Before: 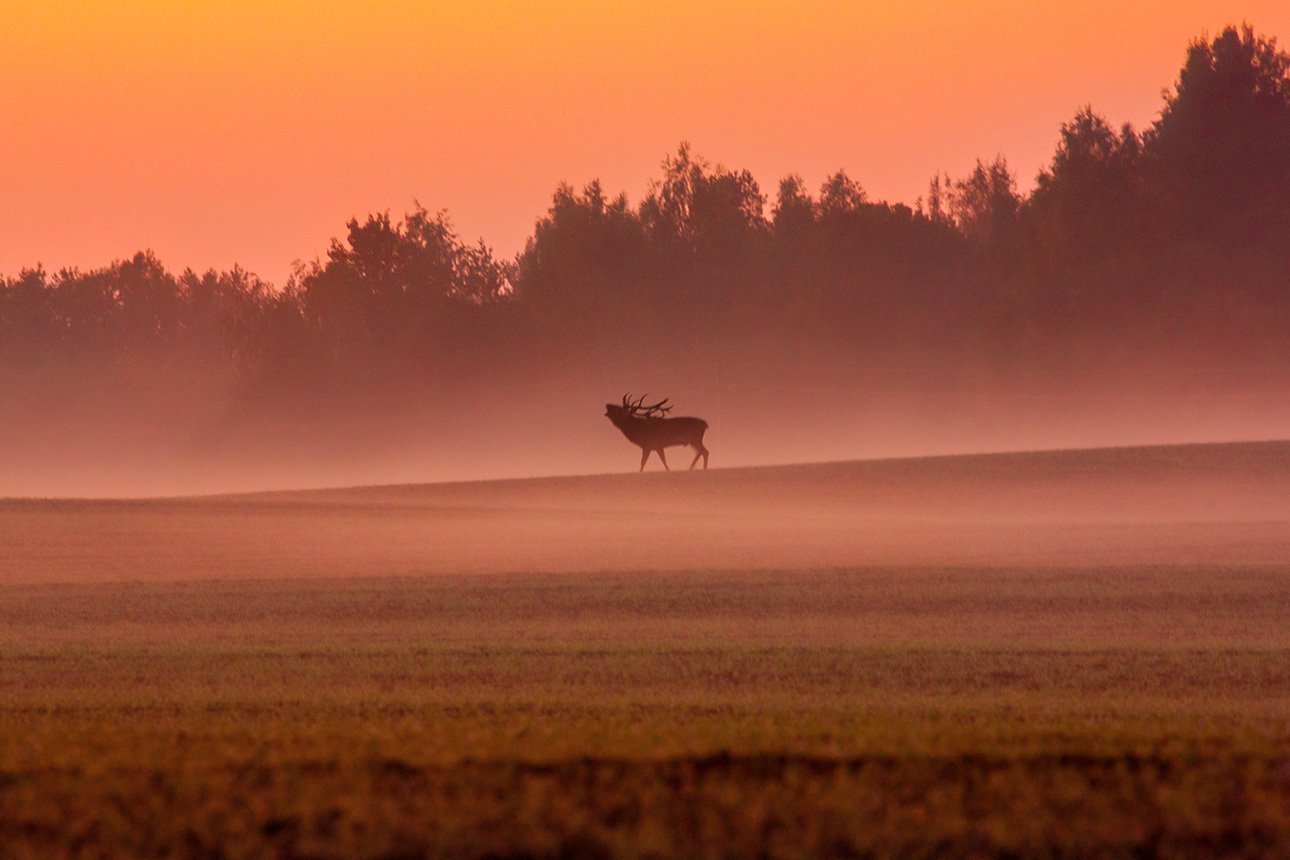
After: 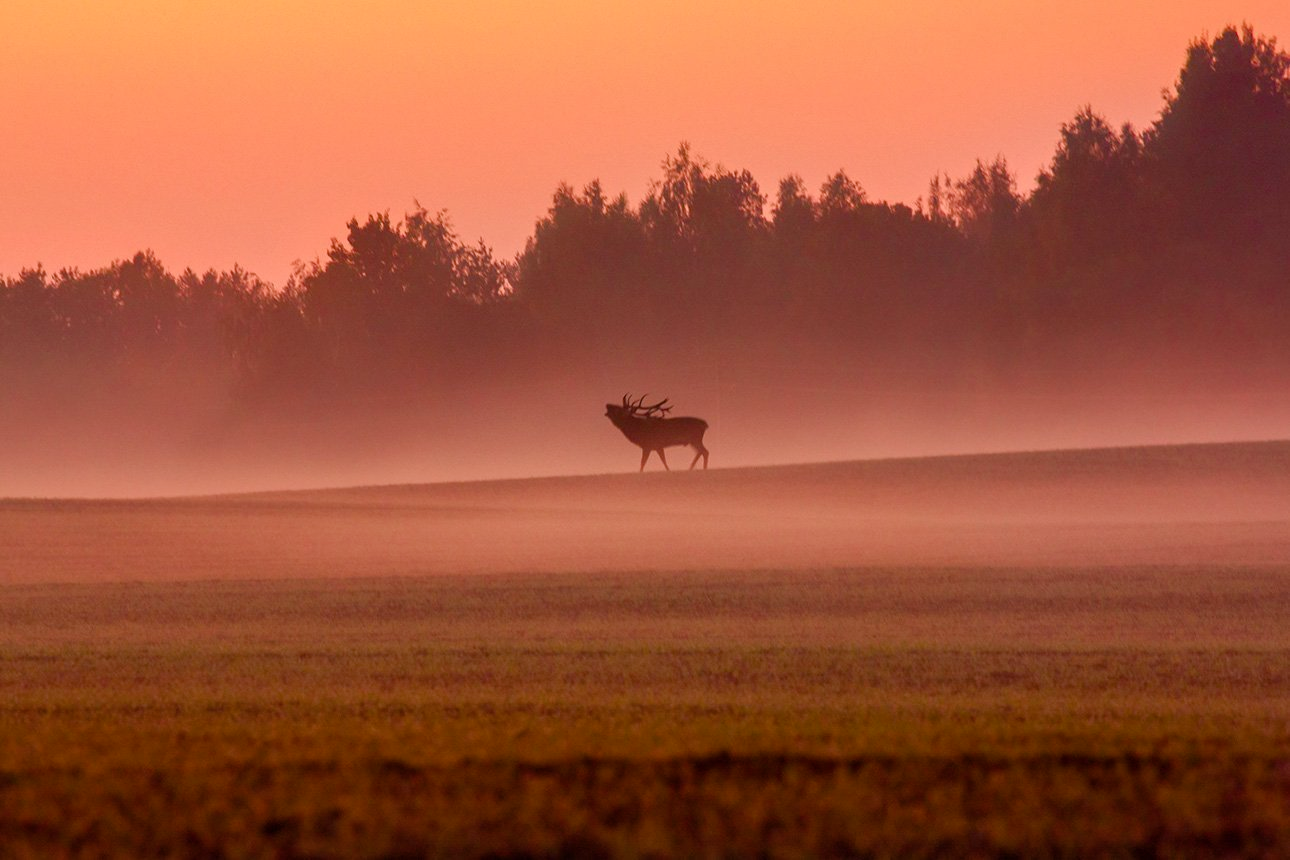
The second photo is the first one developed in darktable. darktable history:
color balance rgb: shadows lift › chroma 2.026%, shadows lift › hue 249.81°, highlights gain › chroma 2.059%, highlights gain › hue 45.87°, linear chroma grading › shadows -7.926%, linear chroma grading › global chroma 9.94%, perceptual saturation grading › global saturation 0.994%, perceptual saturation grading › highlights -31.334%, perceptual saturation grading › mid-tones 5.945%, perceptual saturation grading › shadows 17.797%, global vibrance 9.166%
